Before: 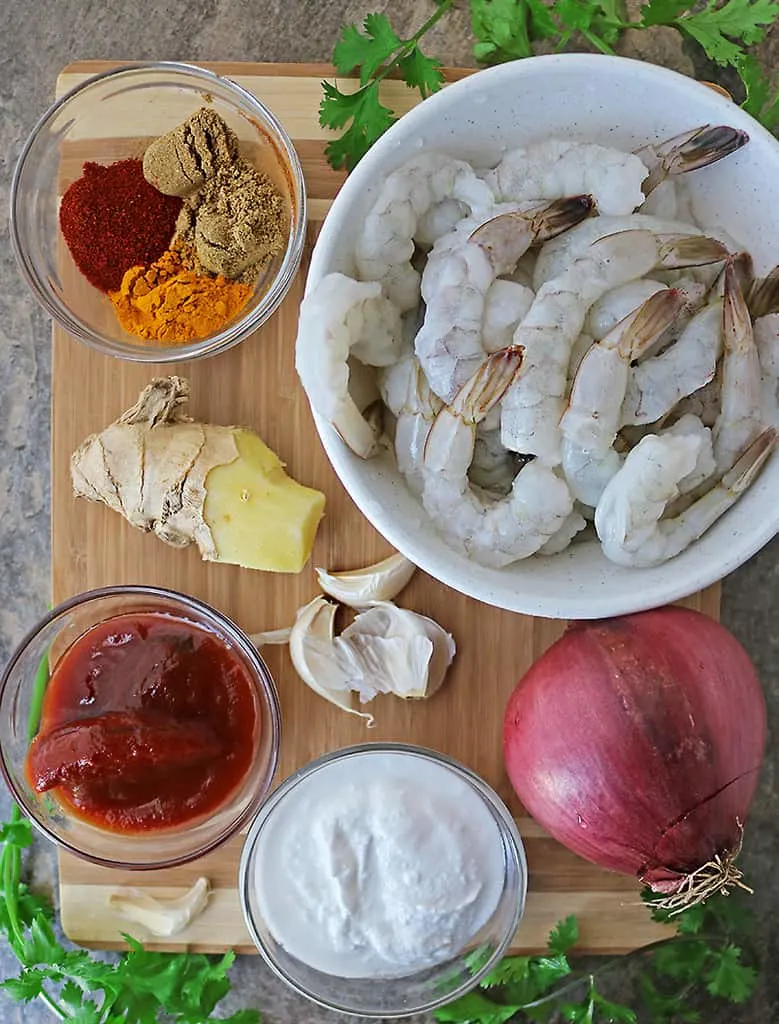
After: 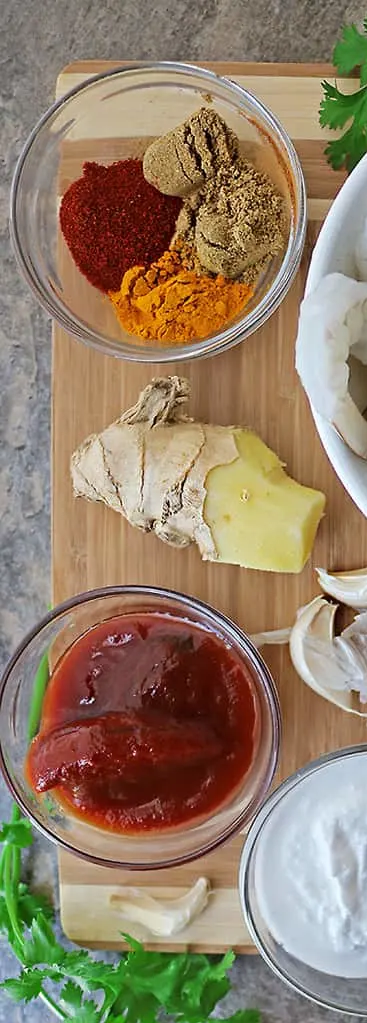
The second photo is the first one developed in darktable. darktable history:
crop and rotate: left 0.063%, top 0%, right 52.776%
